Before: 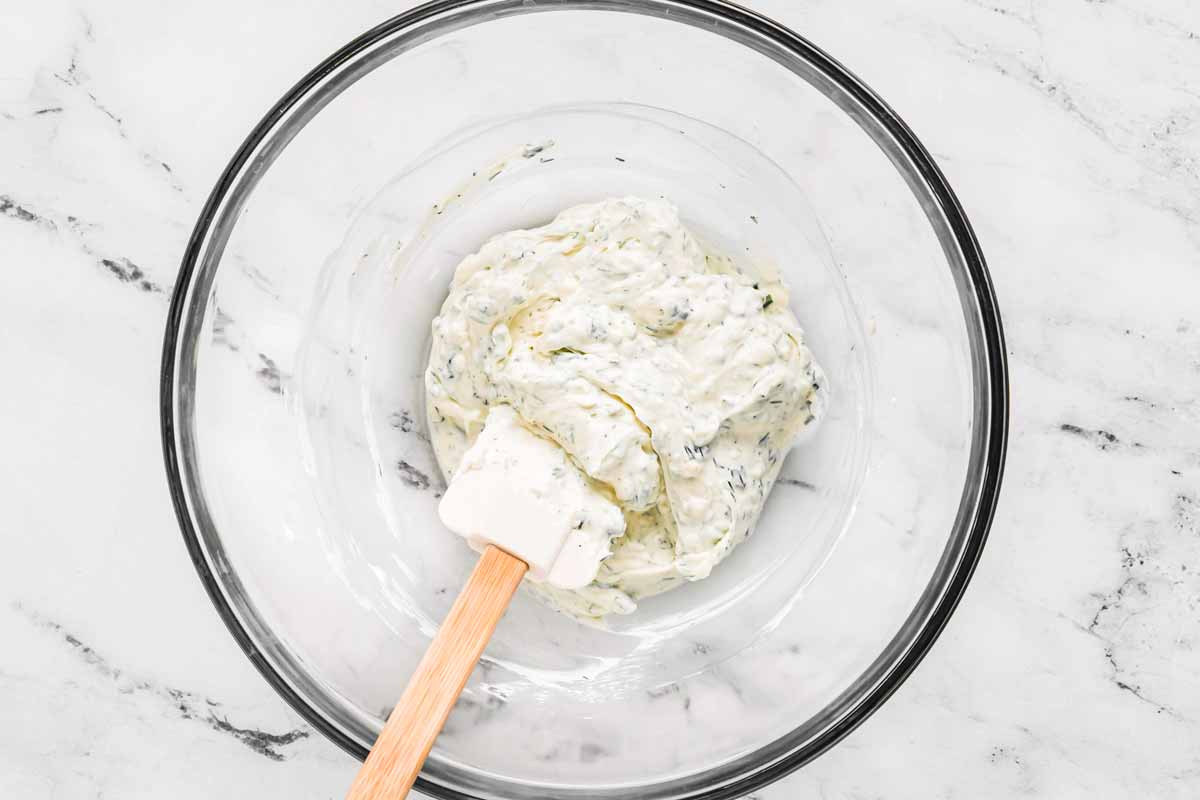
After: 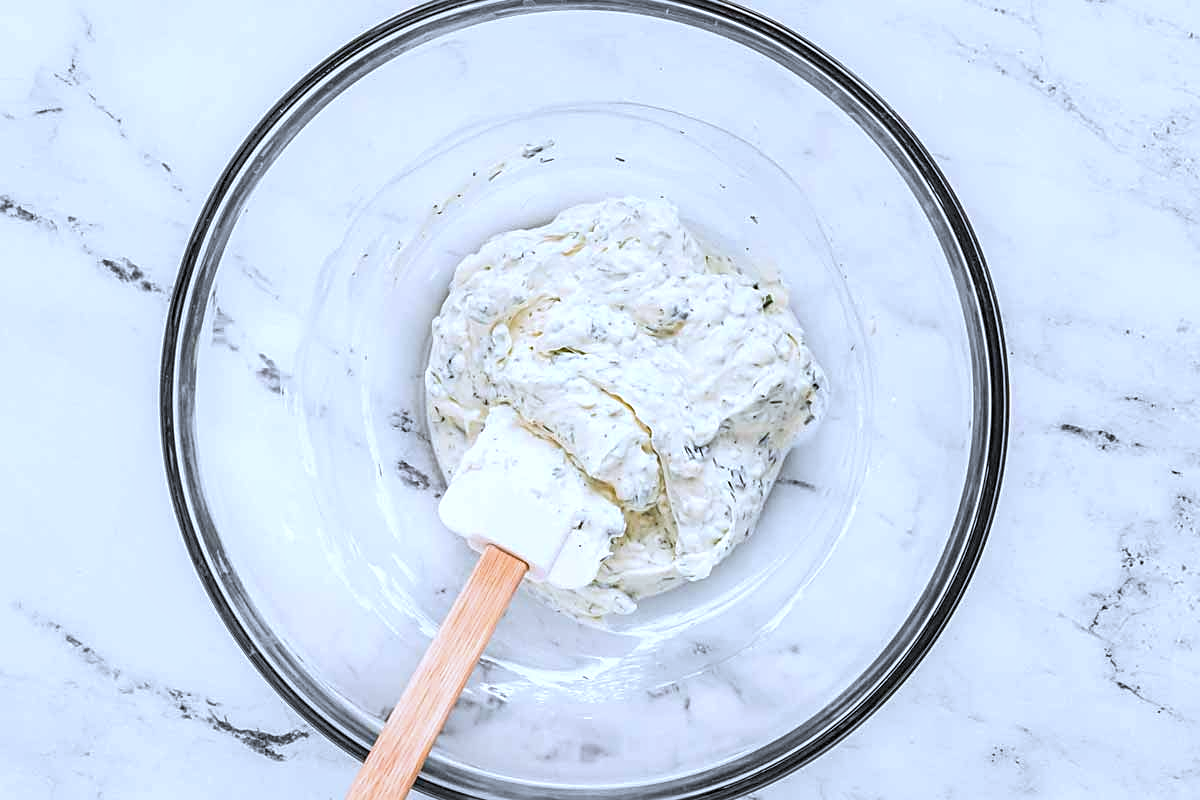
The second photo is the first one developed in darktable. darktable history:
local contrast: on, module defaults
sharpen: on, module defaults
color correction: highlights a* -1.88, highlights b* -18.46
